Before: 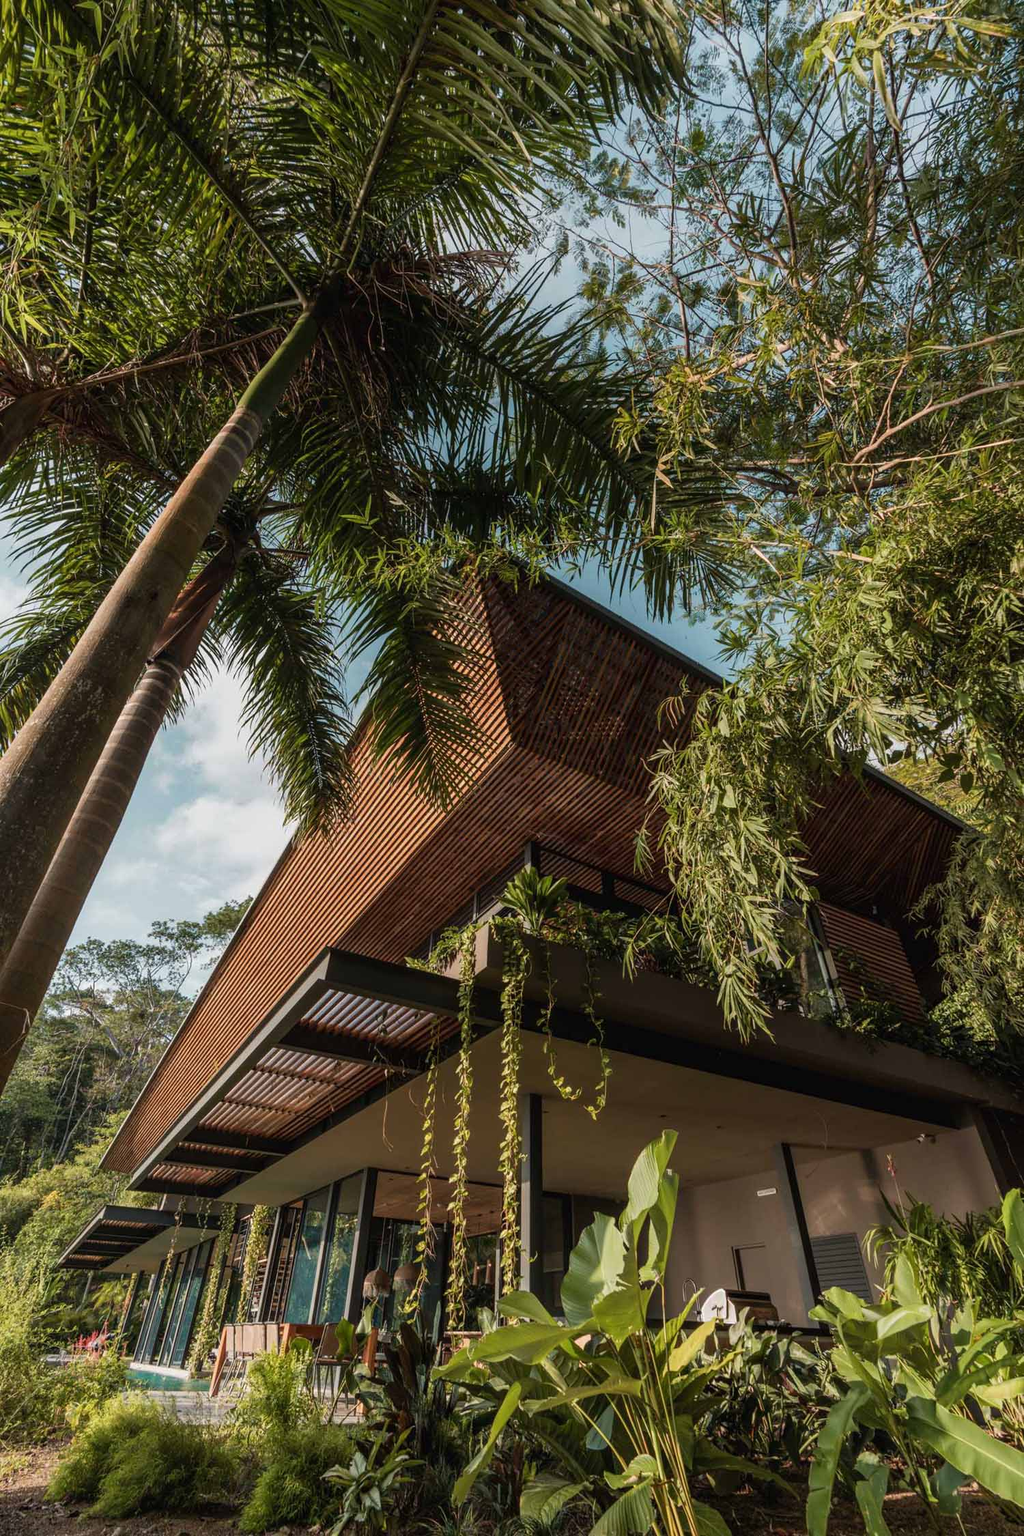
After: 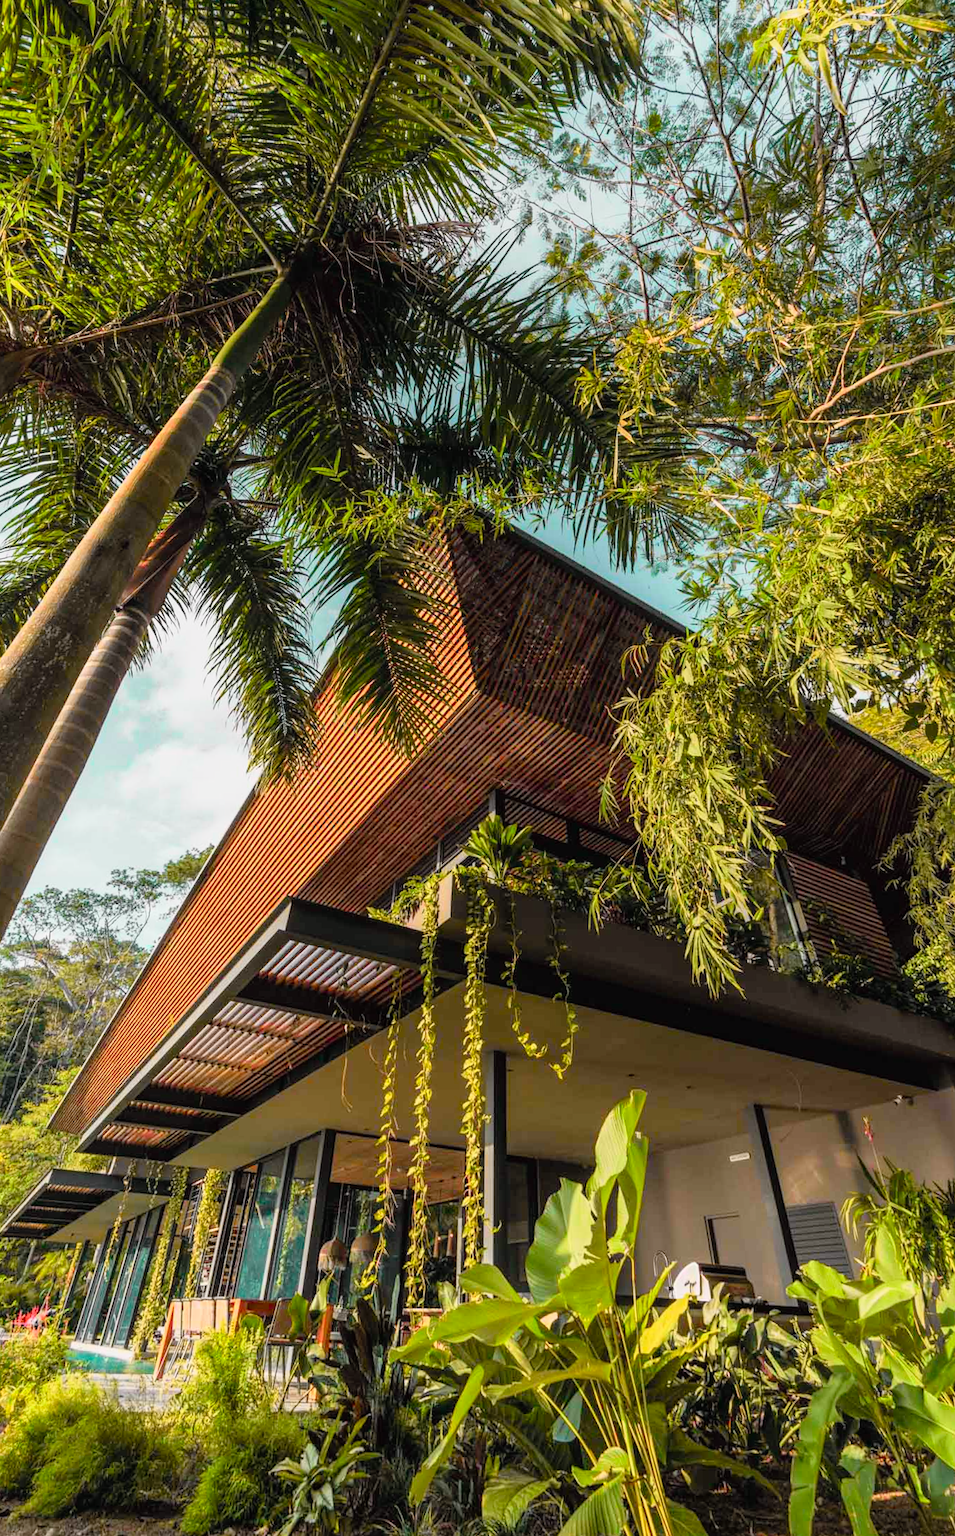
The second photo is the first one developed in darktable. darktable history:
tone curve: curves: ch0 [(0, 0) (0.062, 0.037) (0.142, 0.138) (0.359, 0.419) (0.469, 0.544) (0.634, 0.722) (0.839, 0.909) (0.998, 0.978)]; ch1 [(0, 0) (0.437, 0.408) (0.472, 0.47) (0.502, 0.503) (0.527, 0.523) (0.559, 0.573) (0.608, 0.665) (0.669, 0.748) (0.859, 0.899) (1, 1)]; ch2 [(0, 0) (0.33, 0.301) (0.421, 0.443) (0.473, 0.498) (0.502, 0.5) (0.535, 0.531) (0.575, 0.603) (0.608, 0.667) (1, 1)], color space Lab, independent channels, preserve colors none
rotate and perspective: rotation 0.215°, lens shift (vertical) -0.139, crop left 0.069, crop right 0.939, crop top 0.002, crop bottom 0.996
contrast brightness saturation: brightness 0.09, saturation 0.19
